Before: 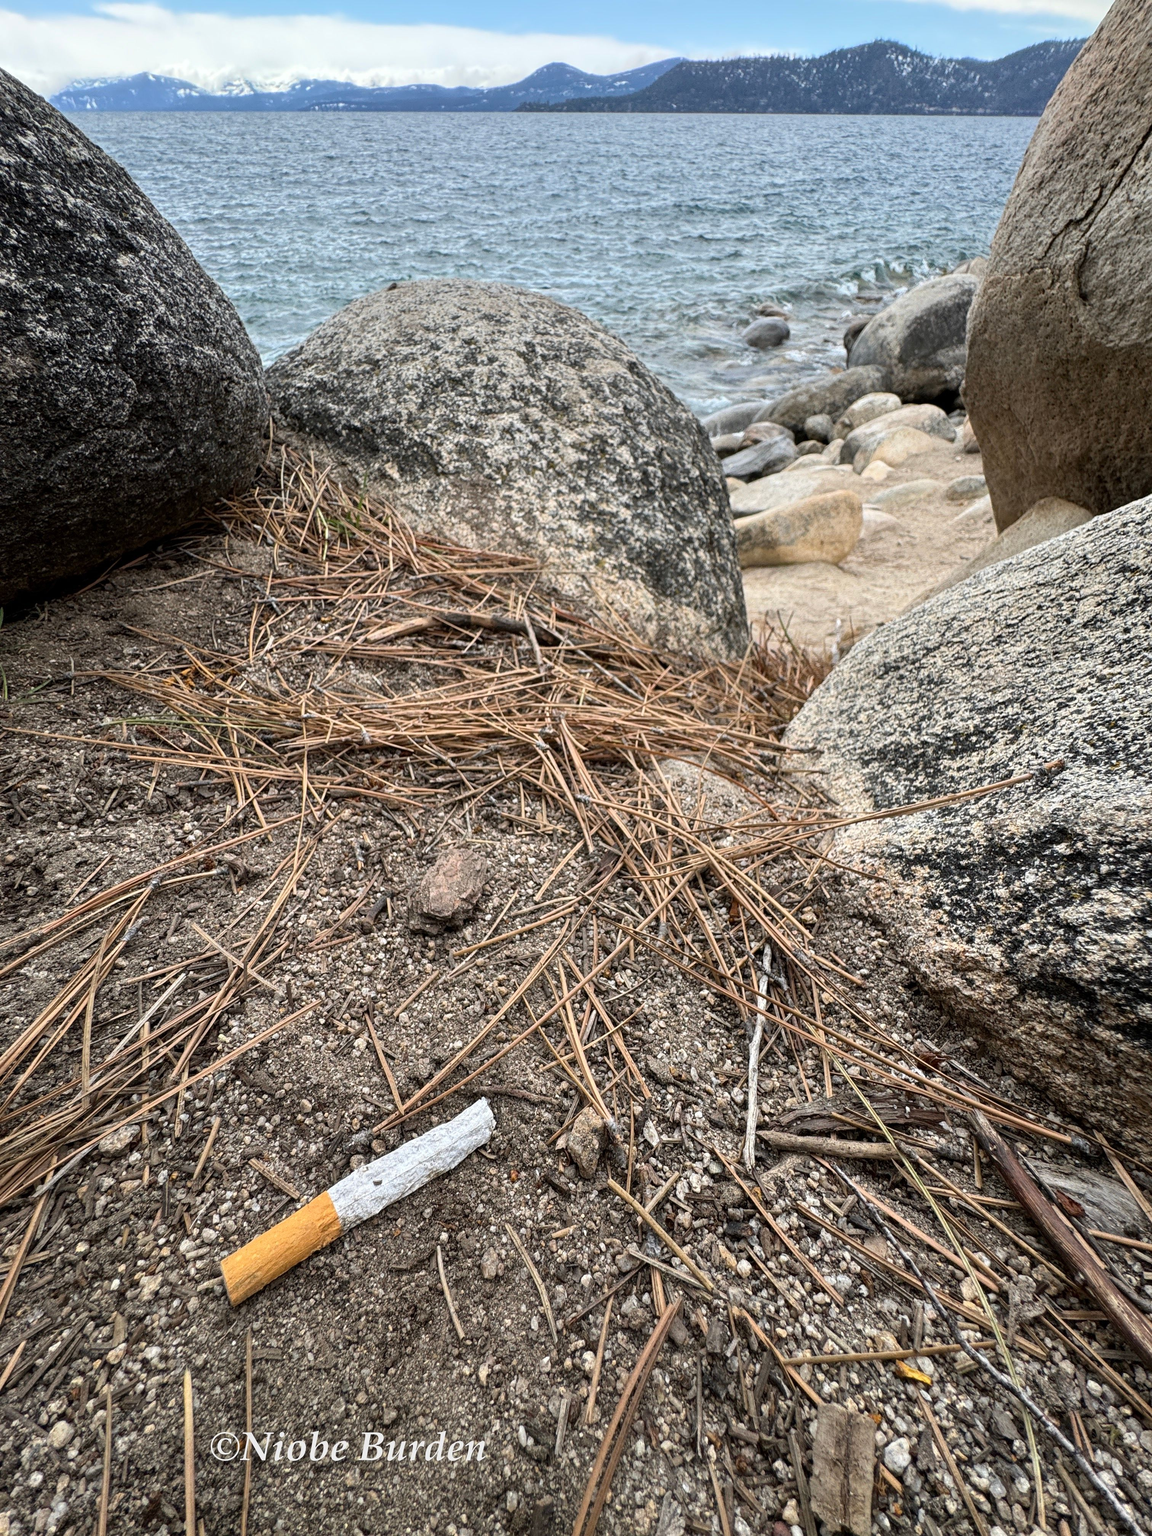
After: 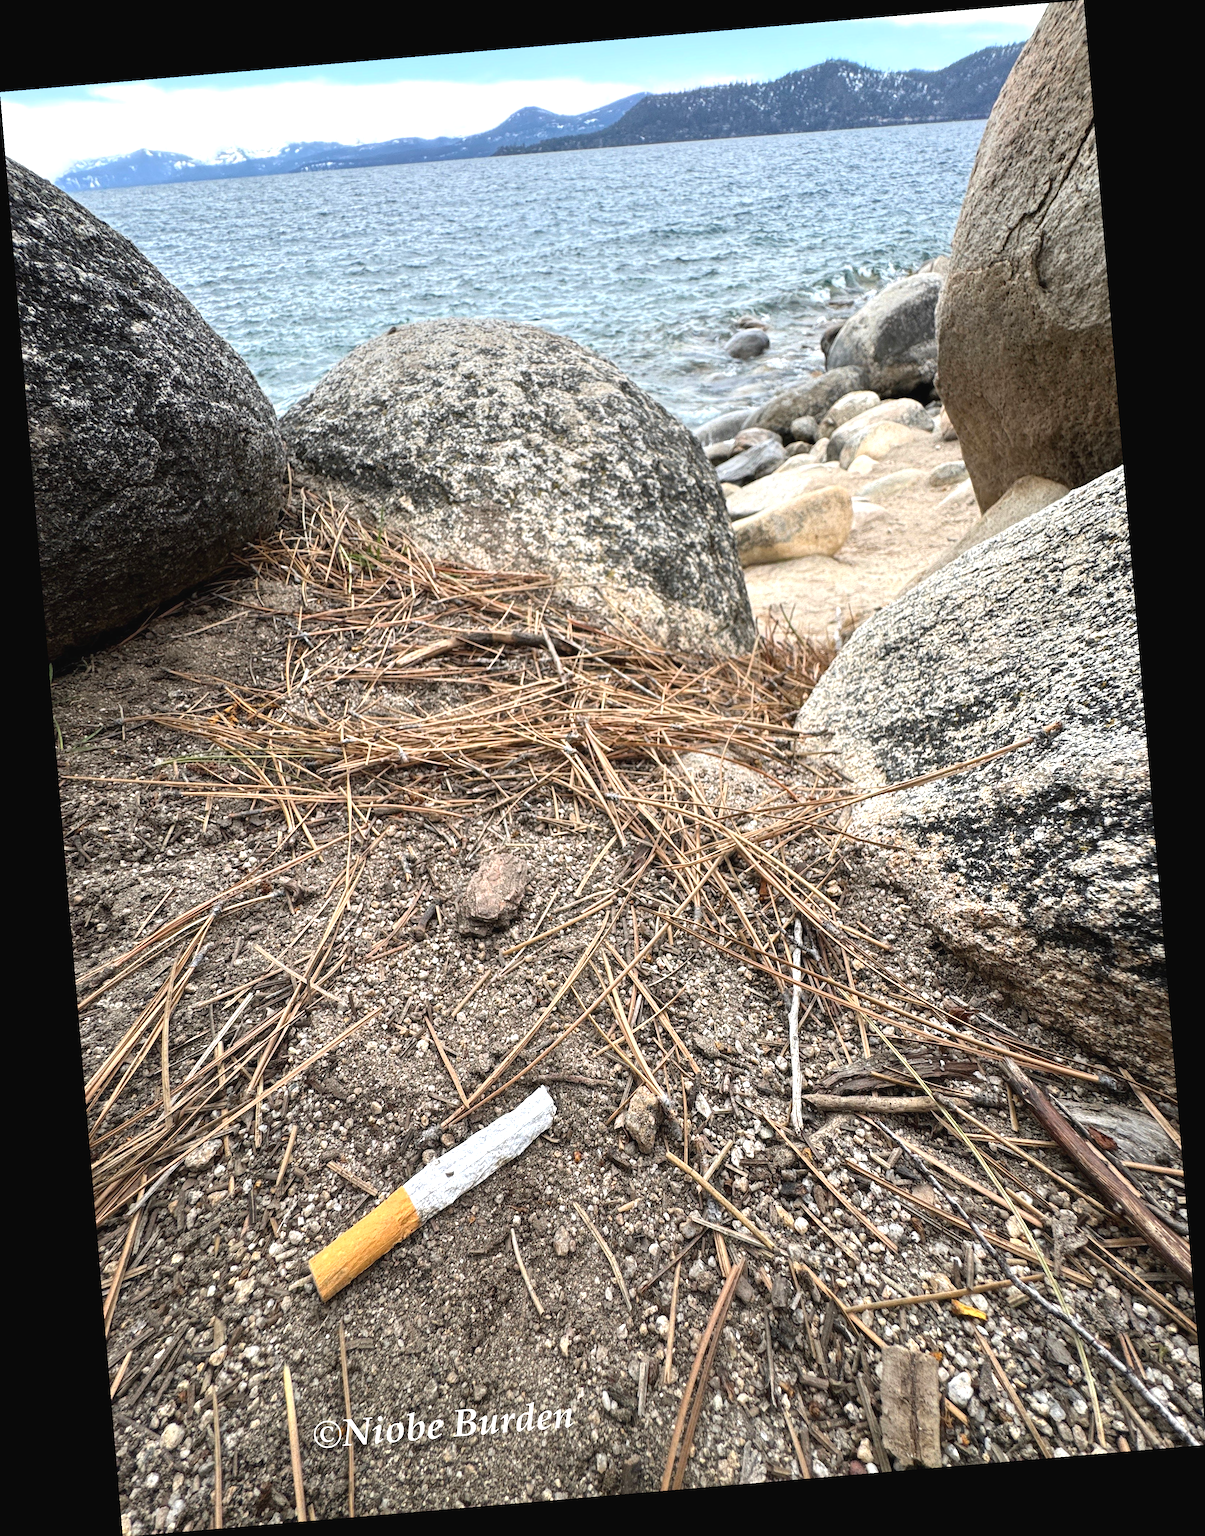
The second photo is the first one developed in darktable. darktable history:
rotate and perspective: rotation -4.86°, automatic cropping off
exposure: black level correction -0.002, exposure 0.54 EV, compensate highlight preservation false
